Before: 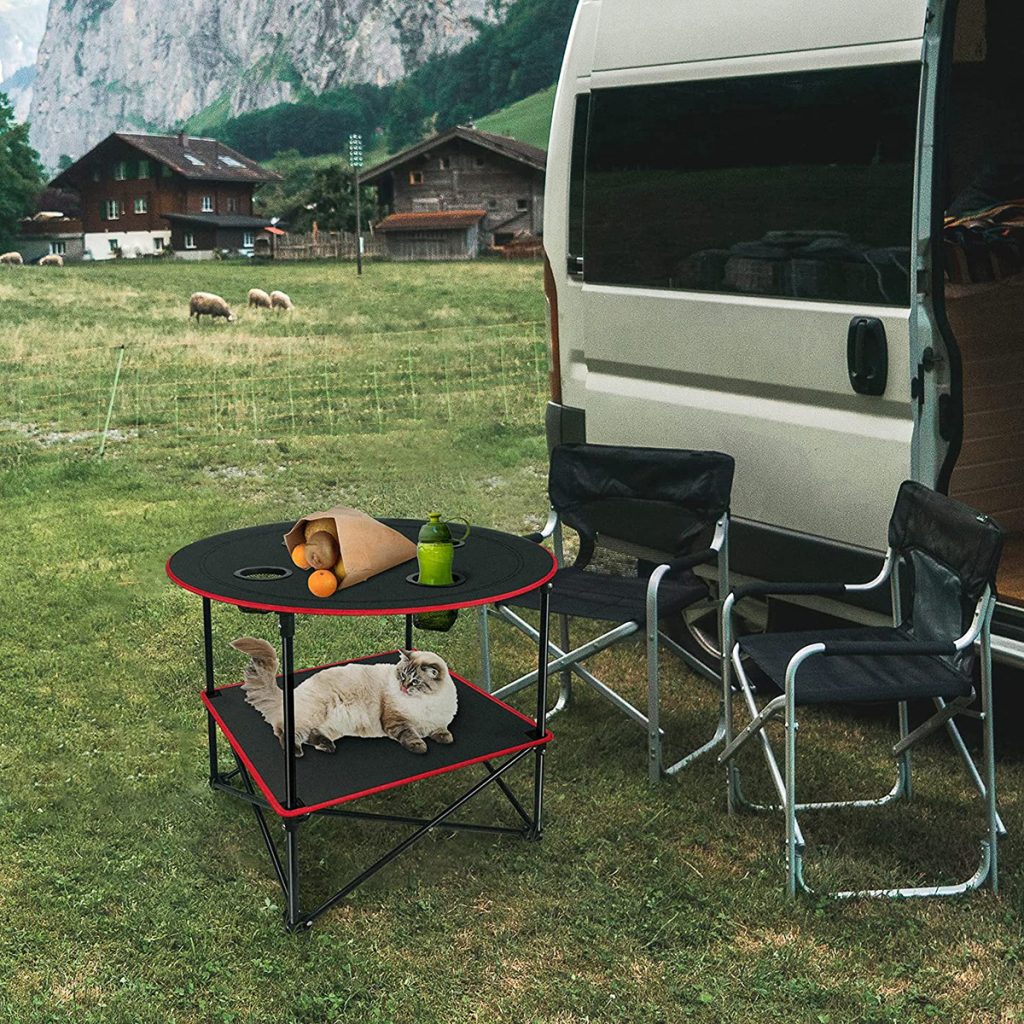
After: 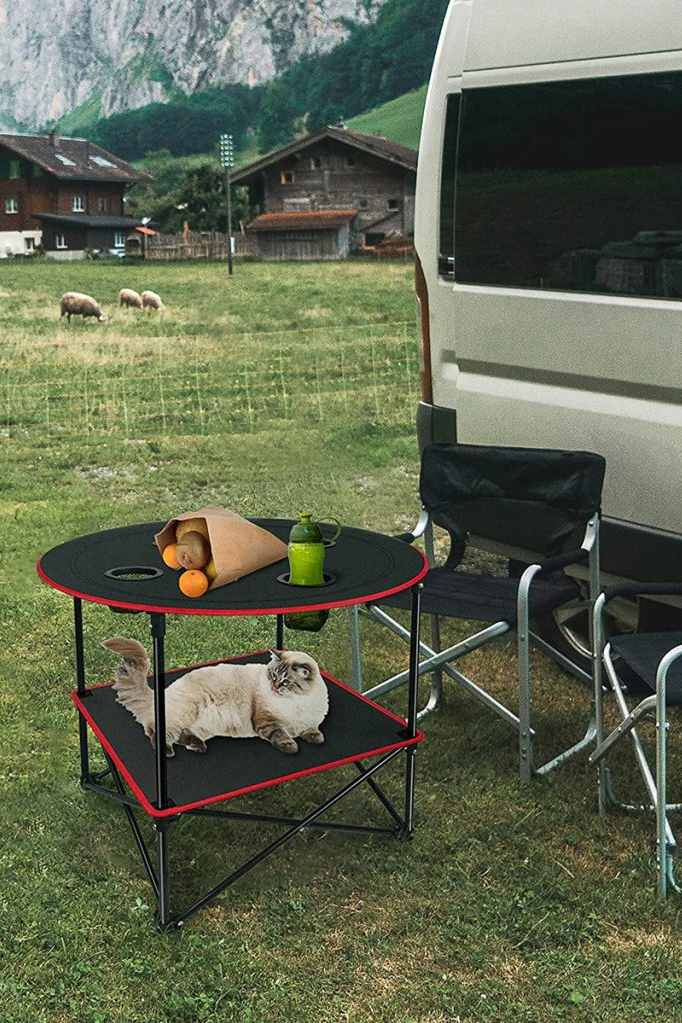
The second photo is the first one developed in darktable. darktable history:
crop and rotate: left 12.692%, right 20.637%
